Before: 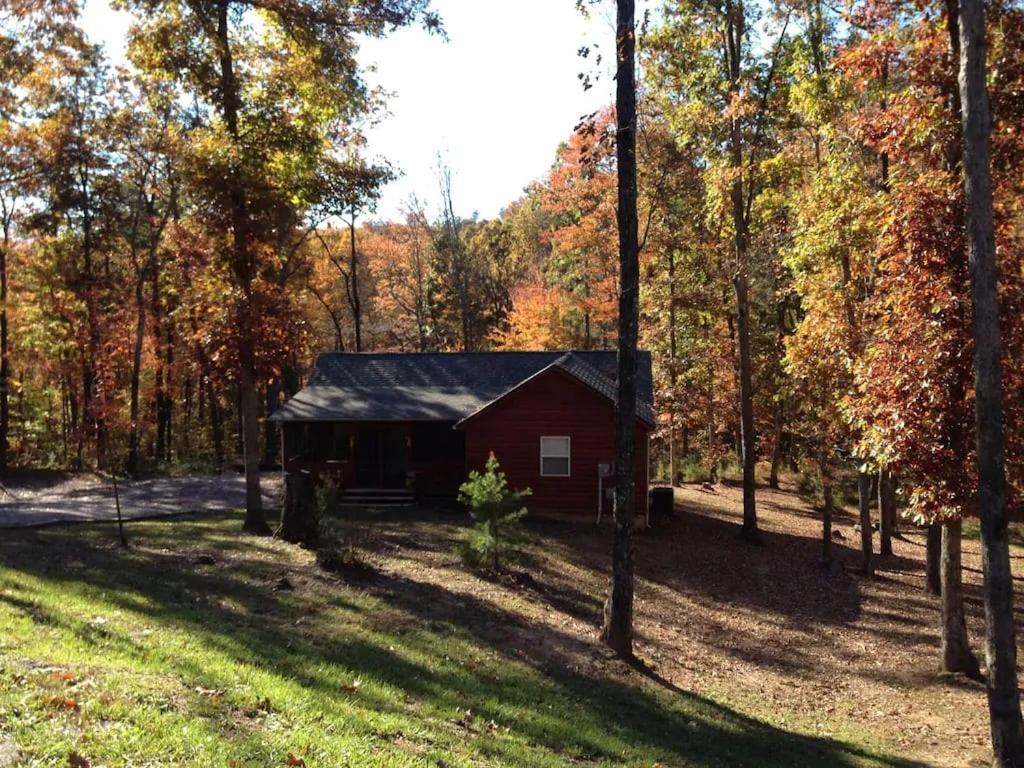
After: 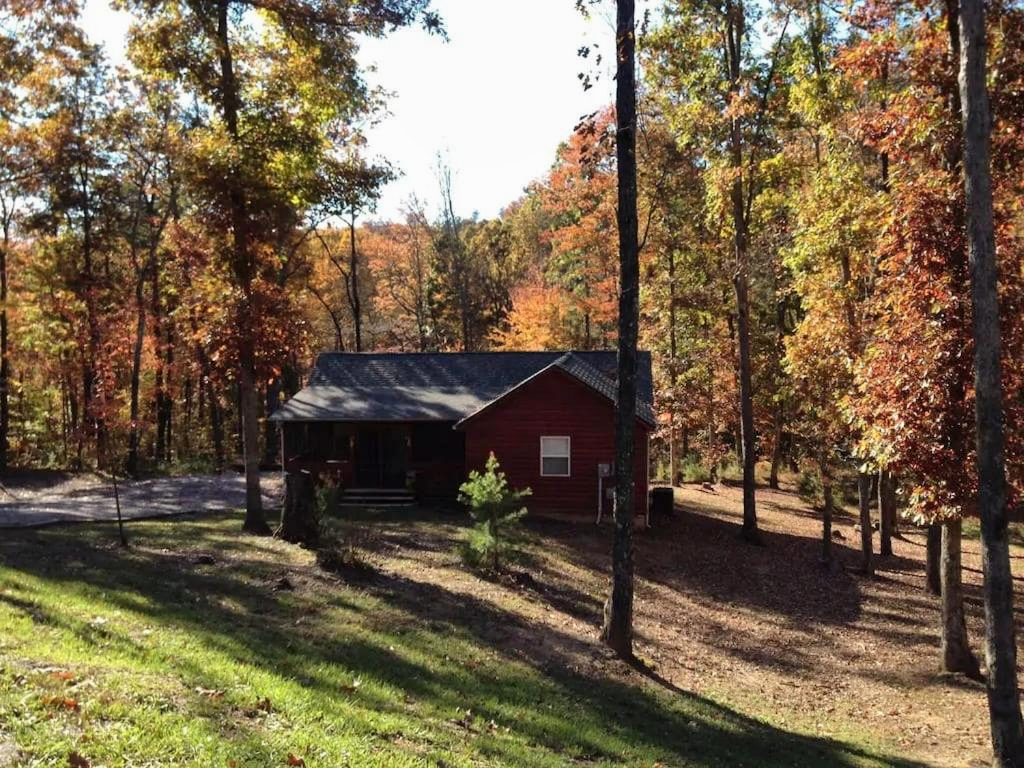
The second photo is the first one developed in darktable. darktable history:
shadows and highlights: soften with gaussian
exposure: exposure -0.041 EV, compensate highlight preservation false
